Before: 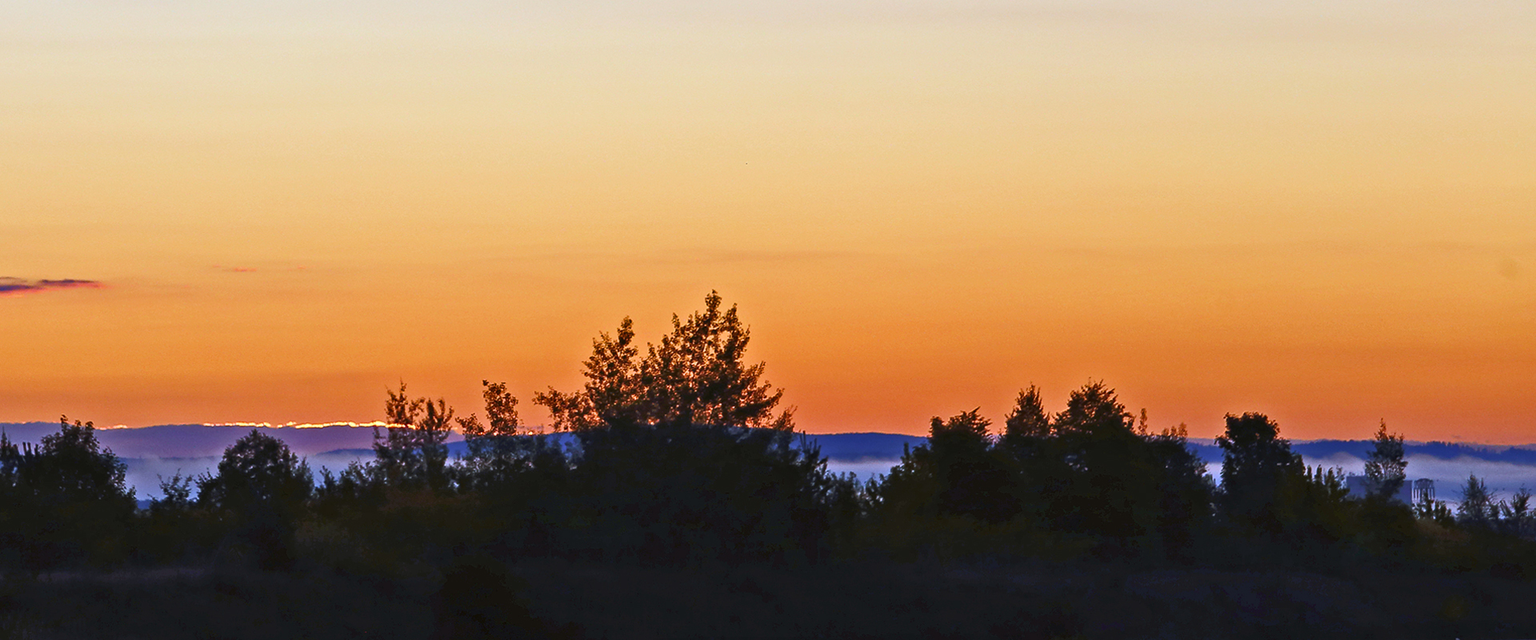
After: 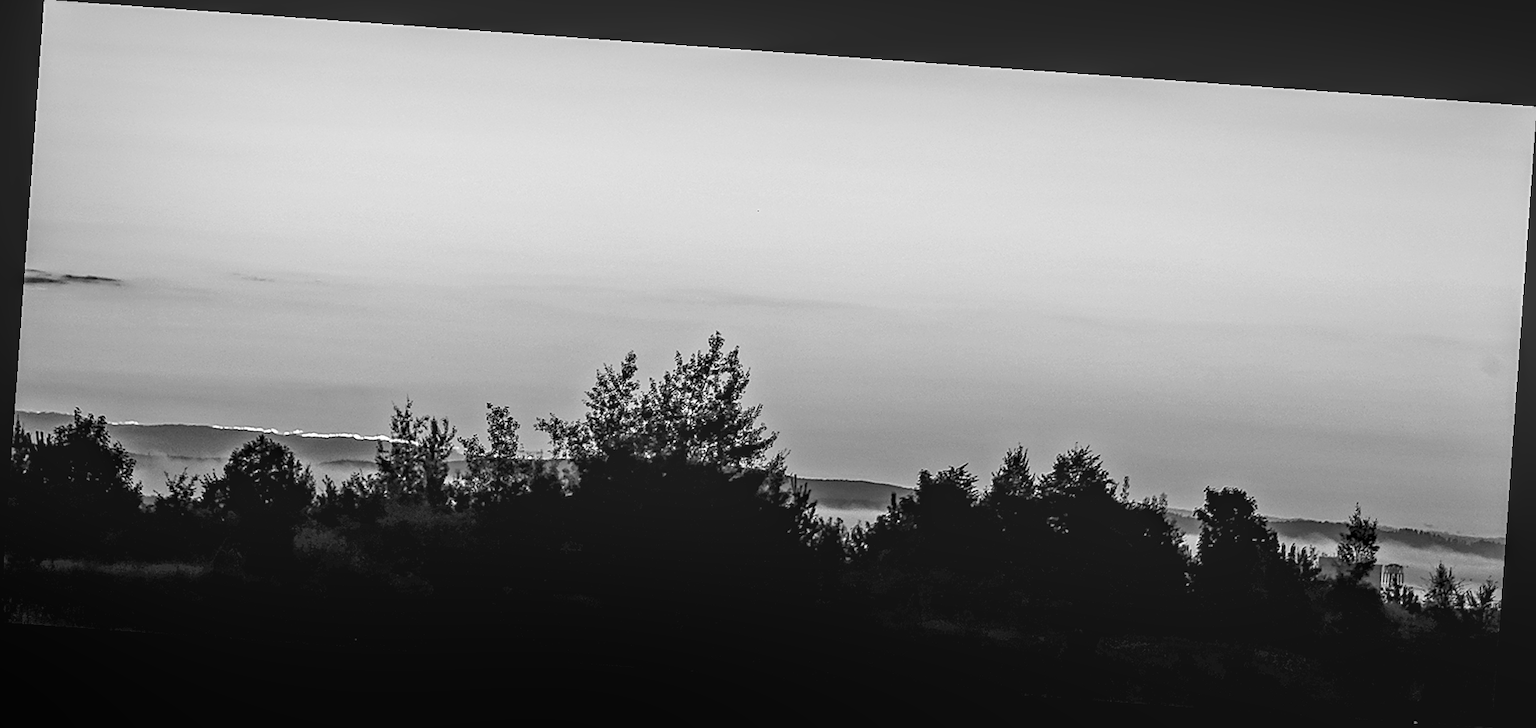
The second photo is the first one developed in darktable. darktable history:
exposure: exposure 0.2 EV, compensate highlight preservation false
tone equalizer: -8 EV -1.08 EV, -7 EV -1.01 EV, -6 EV -0.867 EV, -5 EV -0.578 EV, -3 EV 0.578 EV, -2 EV 0.867 EV, -1 EV 1.01 EV, +0 EV 1.08 EV, edges refinement/feathering 500, mask exposure compensation -1.57 EV, preserve details no
rotate and perspective: rotation 4.1°, automatic cropping off
local contrast: highlights 0%, shadows 0%, detail 133%
rgb levels: levels [[0.013, 0.434, 0.89], [0, 0.5, 1], [0, 0.5, 1]]
monochrome: a -92.57, b 58.91
color balance rgb: perceptual saturation grading › global saturation -27.94%, hue shift -2.27°, contrast -21.26%
sharpen: on, module defaults
